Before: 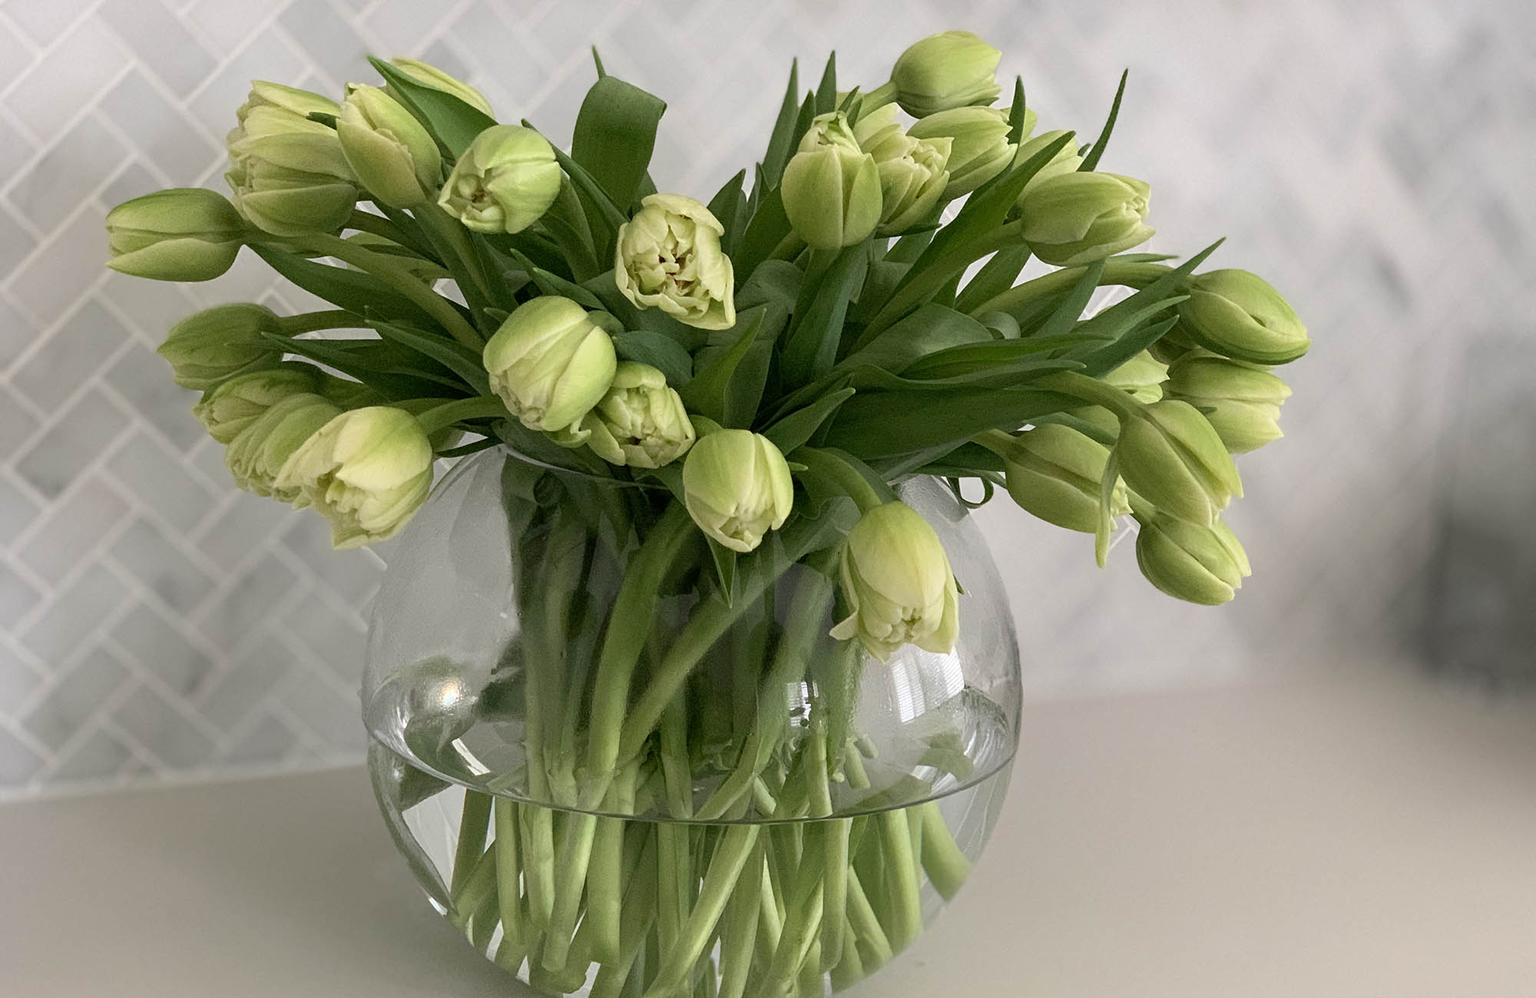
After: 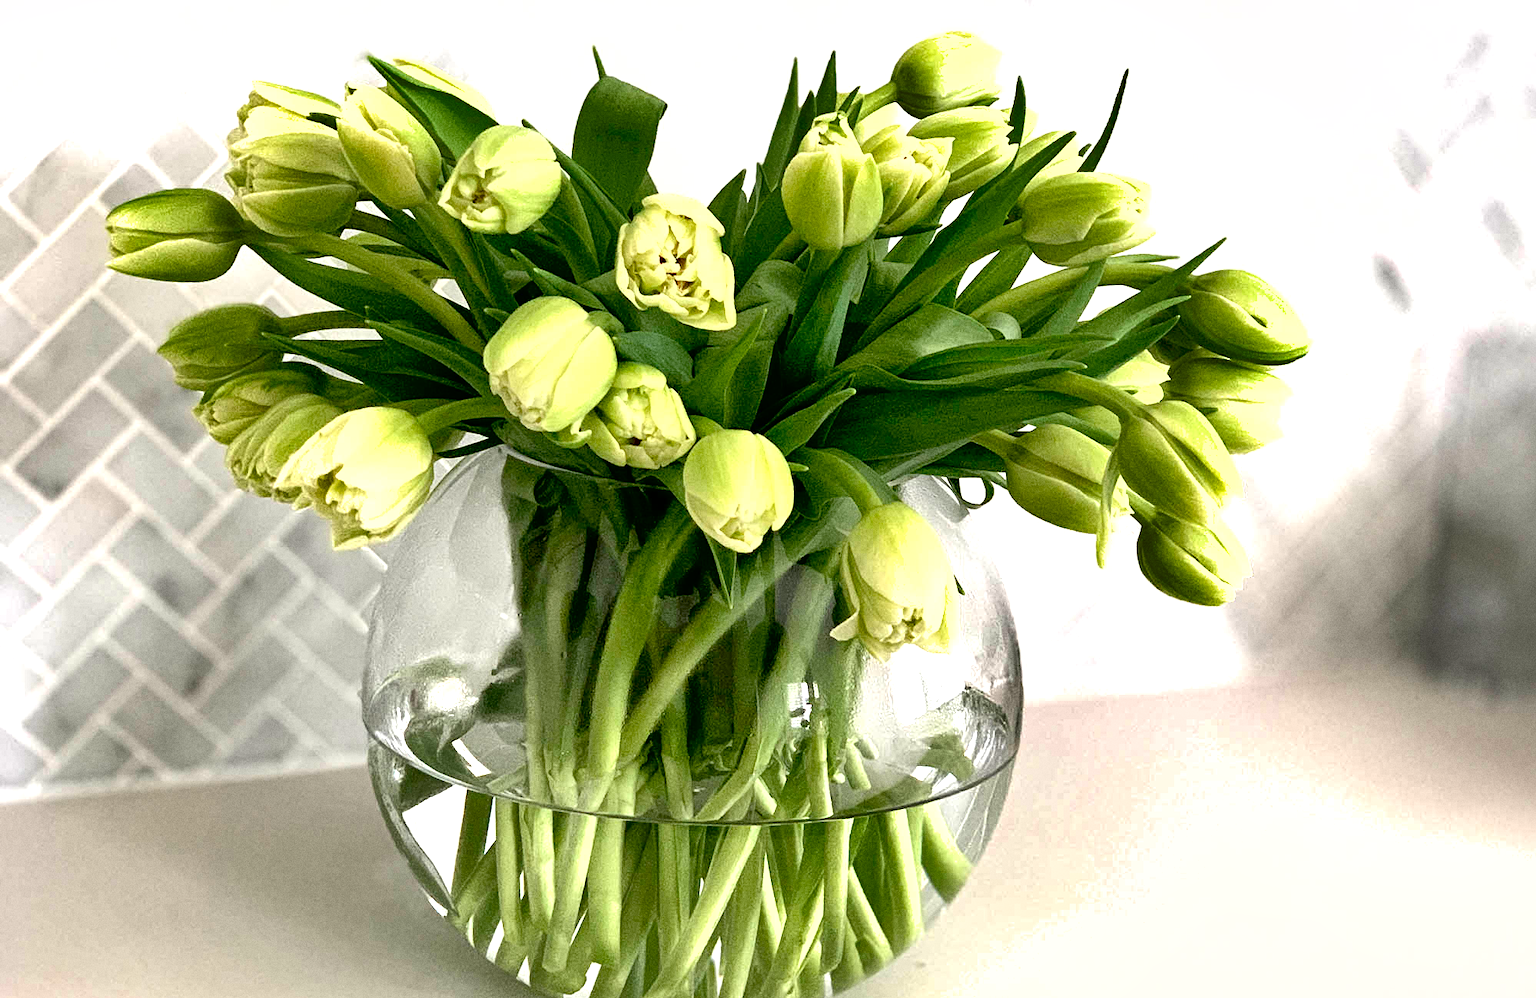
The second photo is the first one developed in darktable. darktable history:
exposure: black level correction 0.011, exposure 1.088 EV, compensate exposure bias true, compensate highlight preservation false
shadows and highlights: low approximation 0.01, soften with gaussian
local contrast: mode bilateral grid, contrast 100, coarseness 100, detail 165%, midtone range 0.2
grain: coarseness 0.09 ISO
